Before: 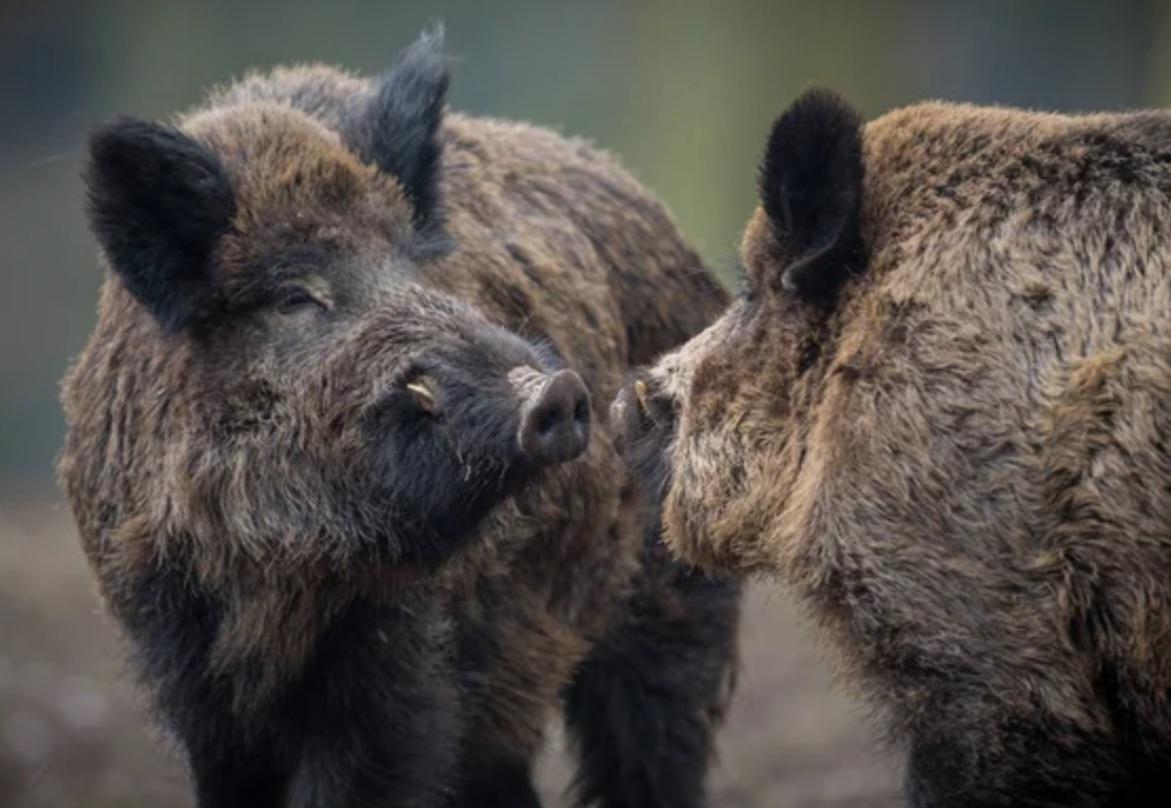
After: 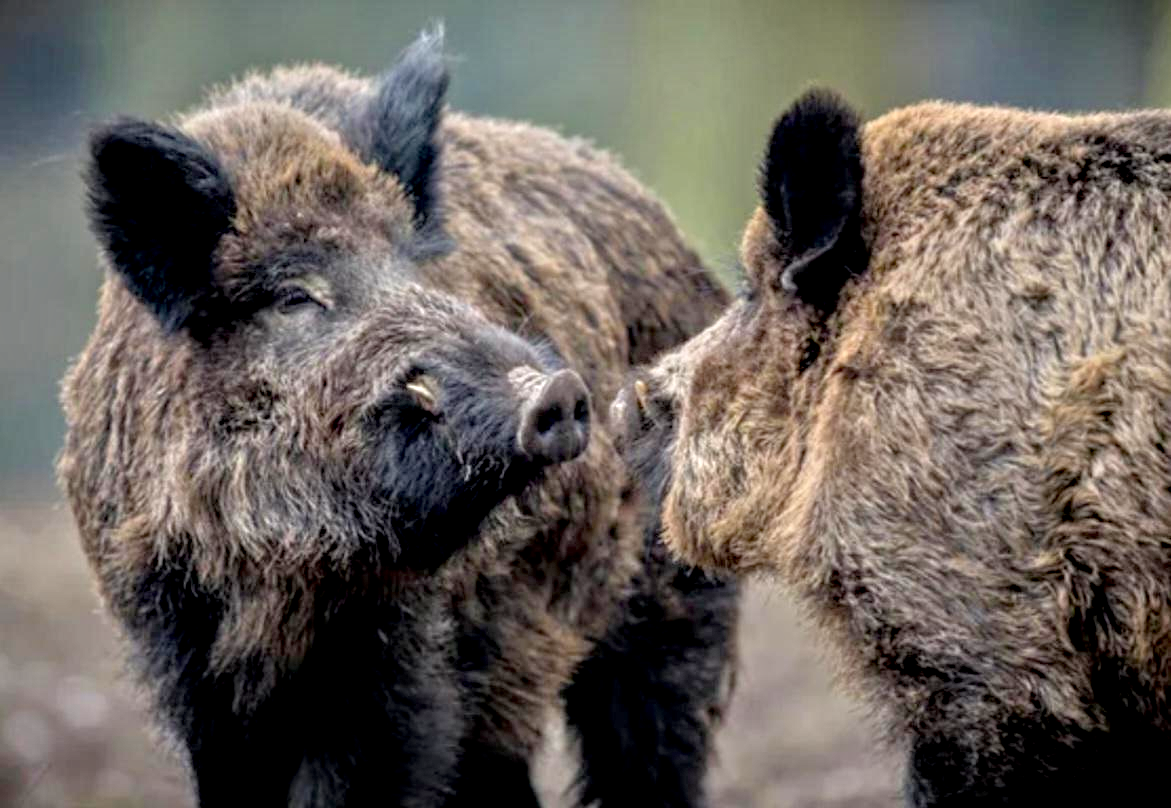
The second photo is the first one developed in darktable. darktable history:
tone equalizer: -7 EV 0.161 EV, -6 EV 0.568 EV, -5 EV 1.14 EV, -4 EV 1.34 EV, -3 EV 1.14 EV, -2 EV 0.6 EV, -1 EV 0.161 EV, mask exposure compensation -0.496 EV
local contrast: detail 130%
exposure: black level correction 0.009, exposure 0.017 EV, compensate highlight preservation false
